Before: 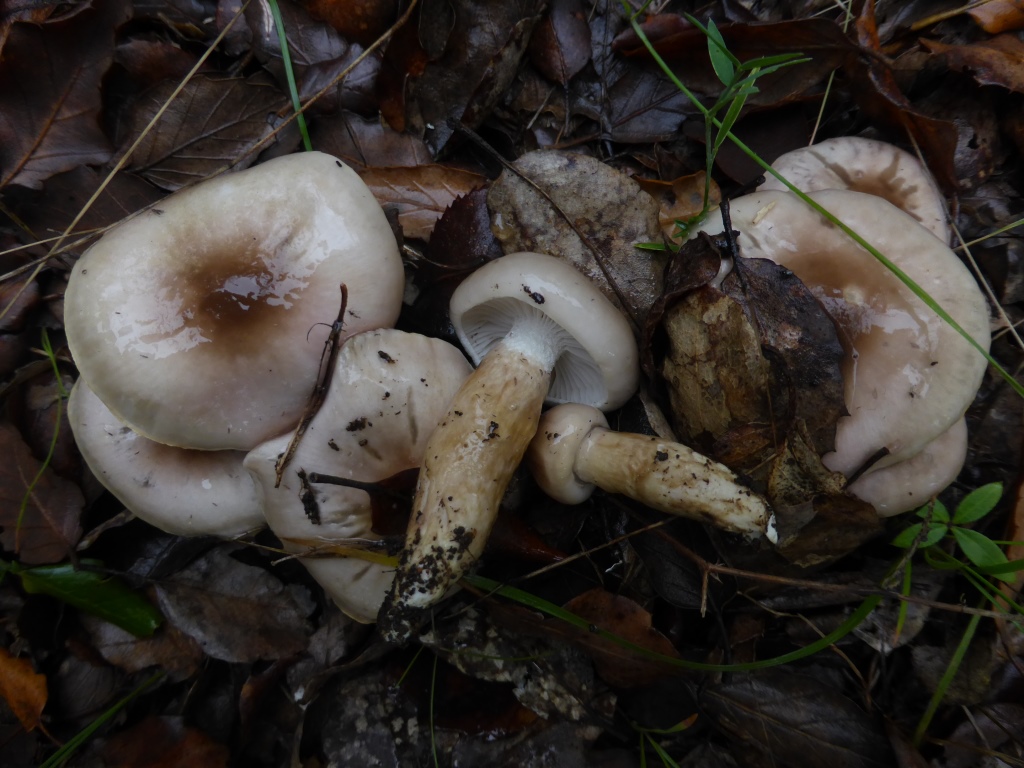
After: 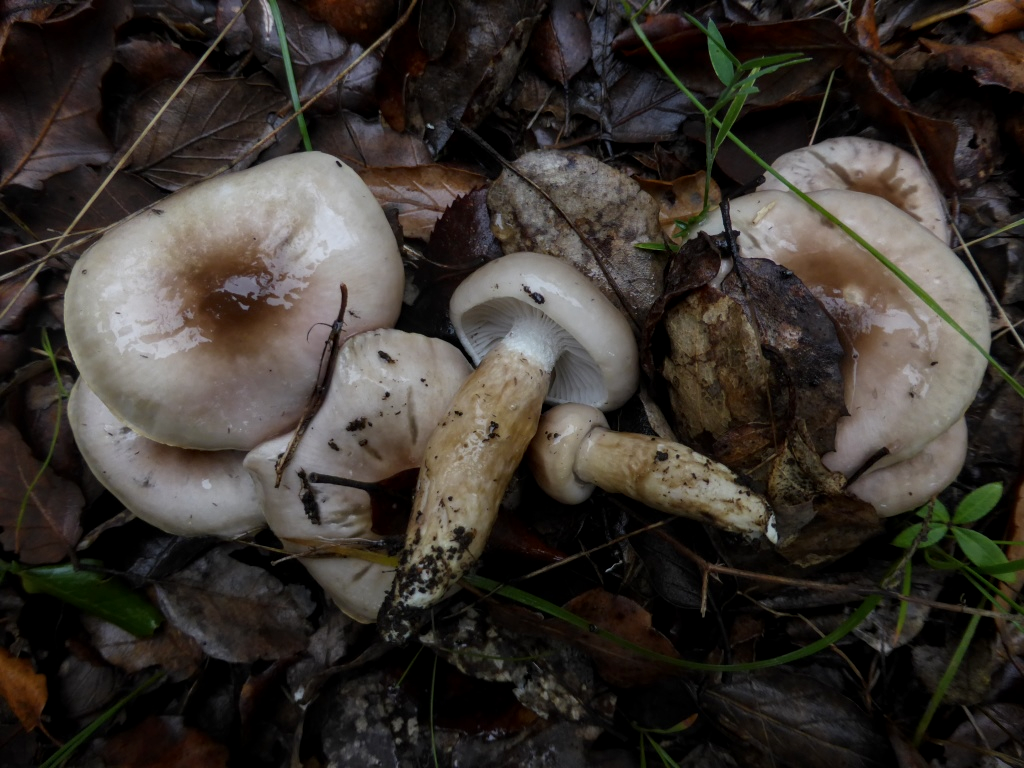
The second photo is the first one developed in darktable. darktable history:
exposure: exposure 0.078 EV, compensate highlight preservation false
local contrast: on, module defaults
